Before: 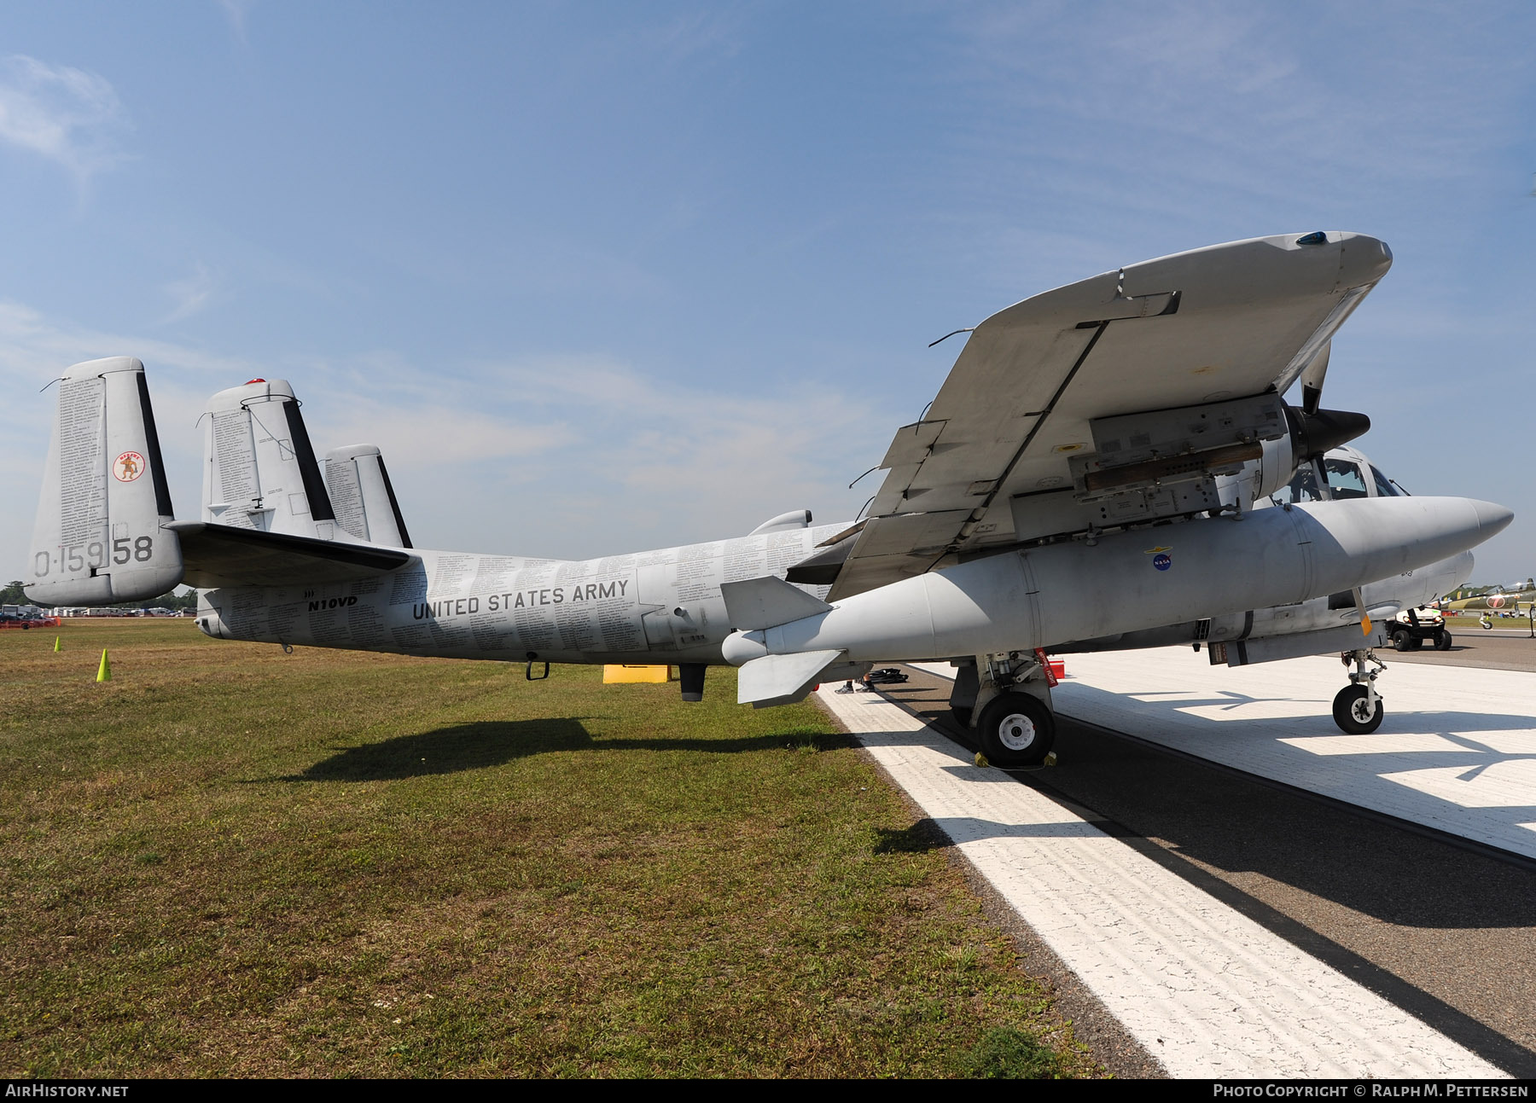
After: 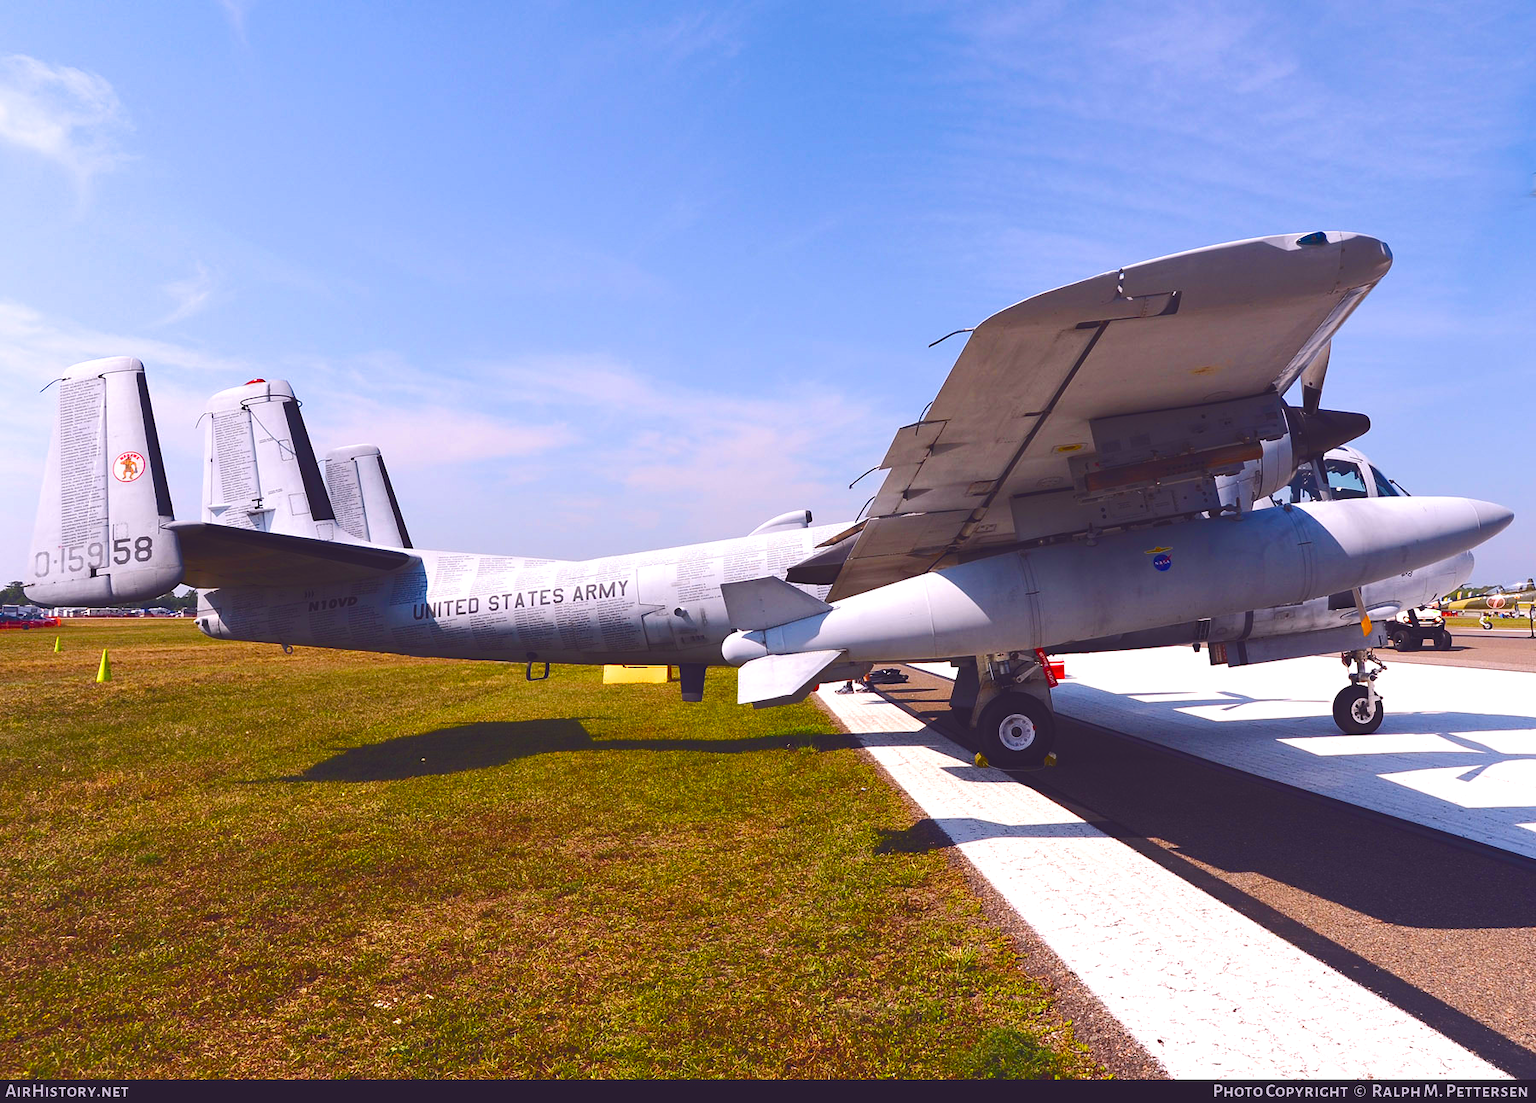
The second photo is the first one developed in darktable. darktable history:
velvia: strength 50.52%, mid-tones bias 0.505
exposure: black level correction 0, exposure 0.702 EV, compensate highlight preservation false
tone curve: curves: ch0 [(0, 0.142) (0.384, 0.314) (0.752, 0.711) (0.991, 0.95)]; ch1 [(0.006, 0.129) (0.346, 0.384) (1, 1)]; ch2 [(0.003, 0.057) (0.261, 0.248) (1, 1)], color space Lab, independent channels, preserve colors none
